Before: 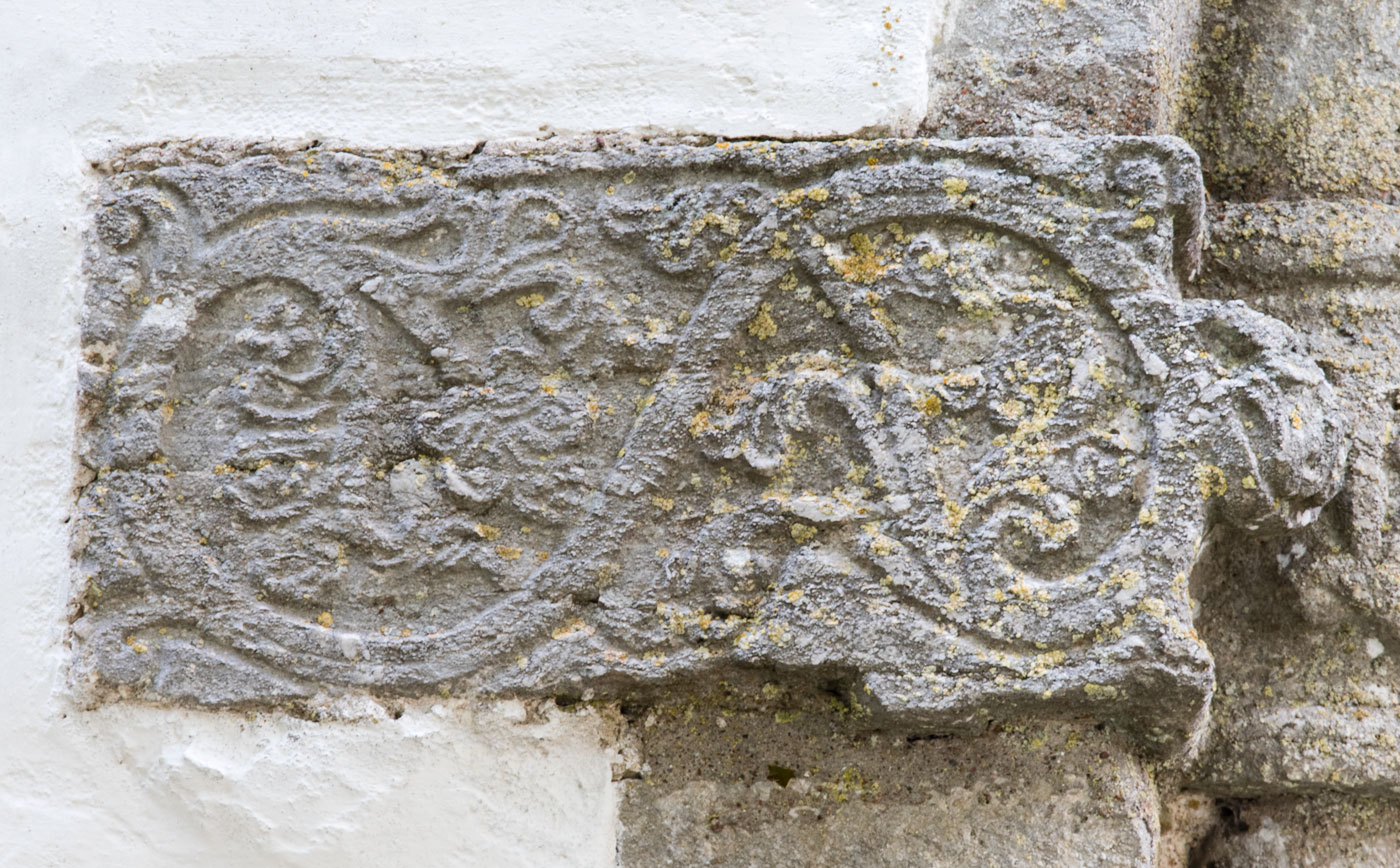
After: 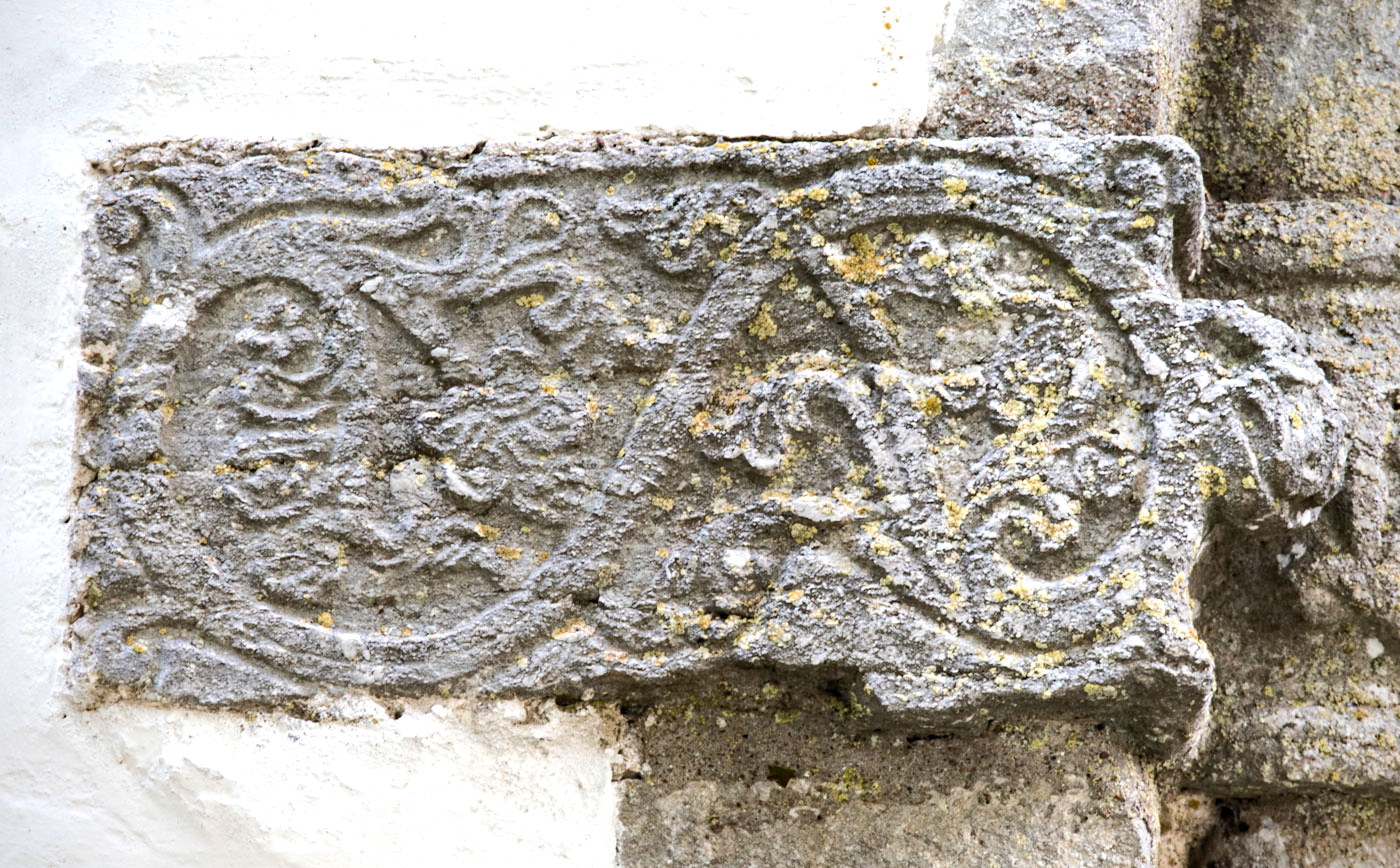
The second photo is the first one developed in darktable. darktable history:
vignetting: saturation 0.382, unbound false
tone equalizer: -8 EV -0.43 EV, -7 EV -0.422 EV, -6 EV -0.302 EV, -5 EV -0.257 EV, -3 EV 0.23 EV, -2 EV 0.357 EV, -1 EV 0.41 EV, +0 EV 0.407 EV, edges refinement/feathering 500, mask exposure compensation -1.57 EV, preserve details no
haze removal: compatibility mode true, adaptive false
levels: levels [0.016, 0.492, 0.969]
